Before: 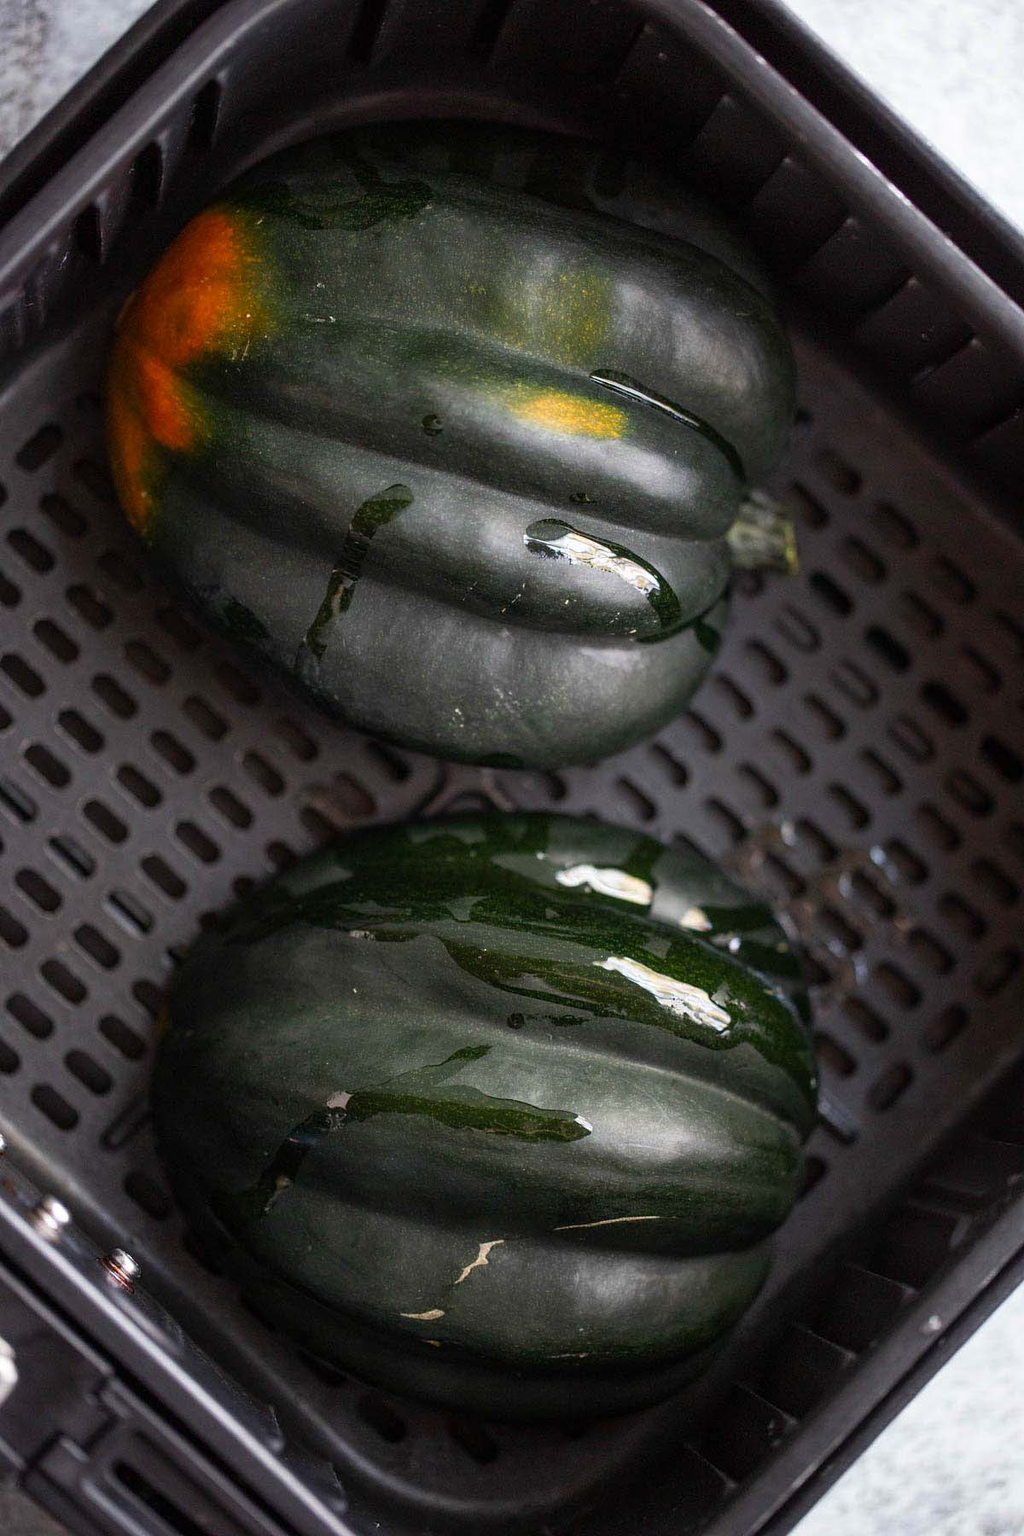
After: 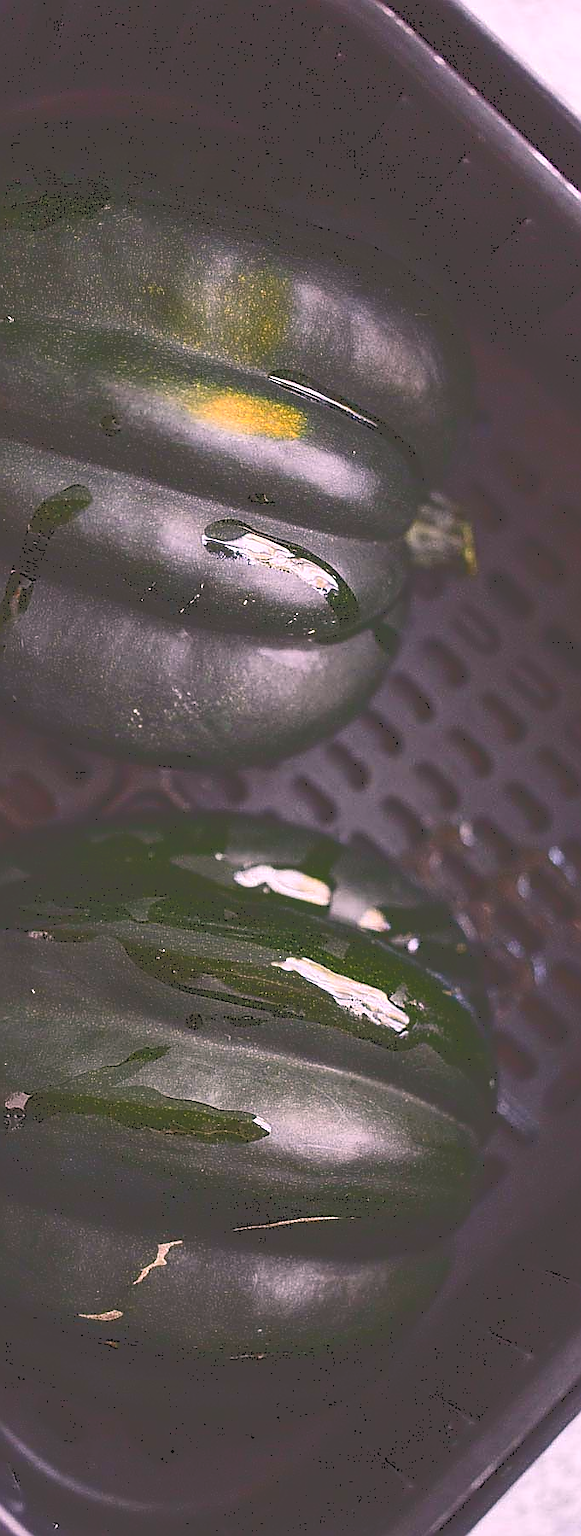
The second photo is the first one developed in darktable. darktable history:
exposure: compensate highlight preservation false
tone curve: curves: ch0 [(0, 0) (0.003, 0.273) (0.011, 0.276) (0.025, 0.276) (0.044, 0.28) (0.069, 0.283) (0.1, 0.288) (0.136, 0.293) (0.177, 0.302) (0.224, 0.321) (0.277, 0.349) (0.335, 0.393) (0.399, 0.448) (0.468, 0.51) (0.543, 0.589) (0.623, 0.677) (0.709, 0.761) (0.801, 0.839) (0.898, 0.909) (1, 1)], color space Lab, independent channels
color calibration: output R [1.003, 0.027, -0.041, 0], output G [-0.018, 1.043, -0.038, 0], output B [0.071, -0.086, 1.017, 0], illuminant as shot in camera, x 0.358, y 0.373, temperature 4628.91 K
local contrast: mode bilateral grid, contrast 15, coarseness 36, detail 104%, midtone range 0.2
sharpen: radius 1.364, amount 1.255, threshold 0.743
crop: left 31.454%, top 0.005%, right 11.718%
color correction: highlights a* 12.88, highlights b* 5.5
